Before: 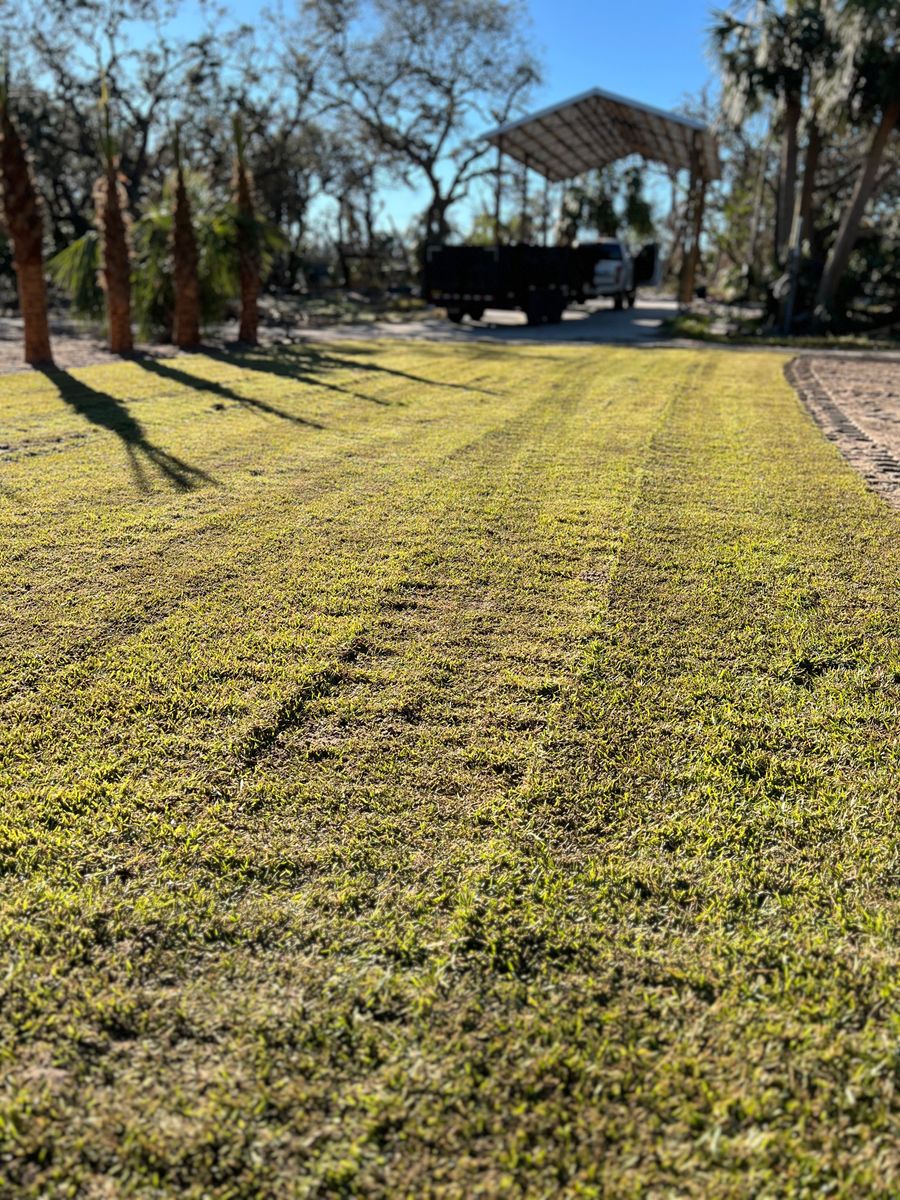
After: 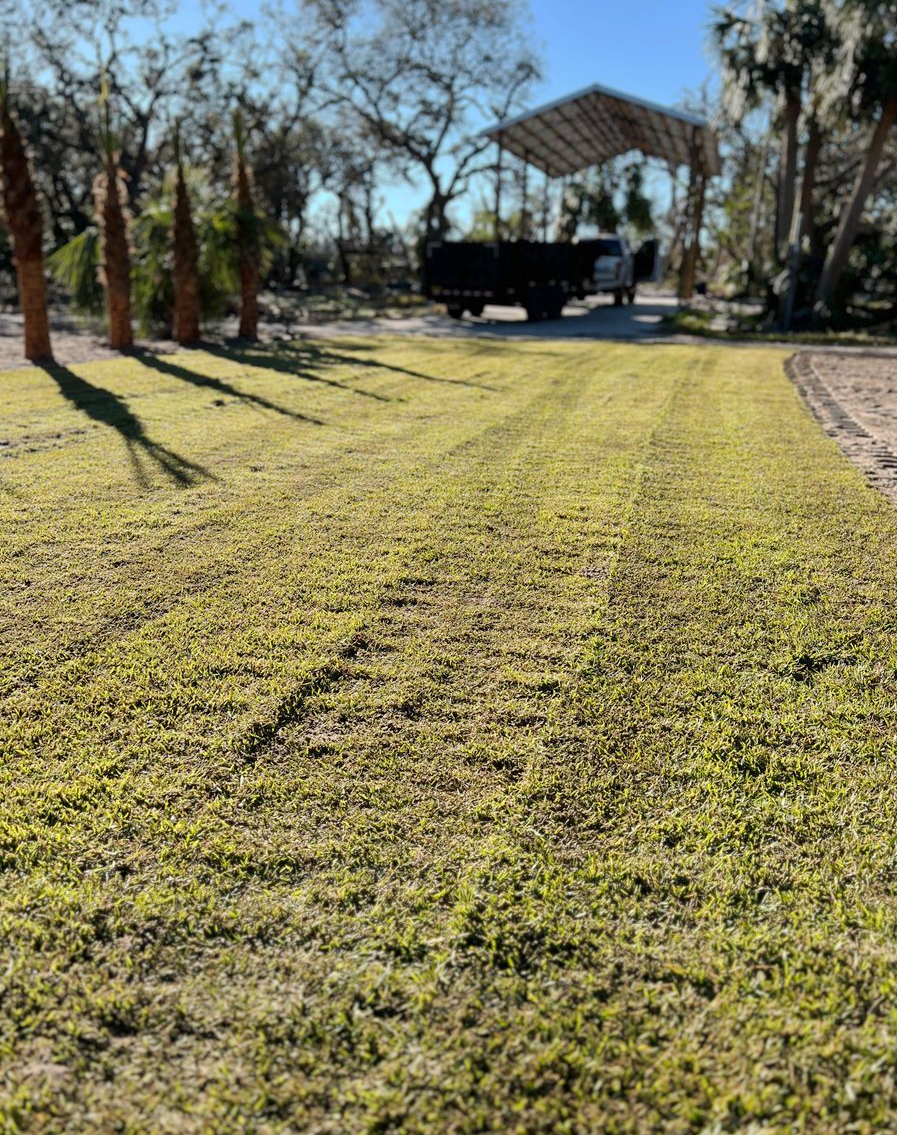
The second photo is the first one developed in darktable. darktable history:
crop: top 0.374%, right 0.259%, bottom 5.005%
base curve: curves: ch0 [(0, 0) (0.235, 0.266) (0.503, 0.496) (0.786, 0.72) (1, 1)], preserve colors none
